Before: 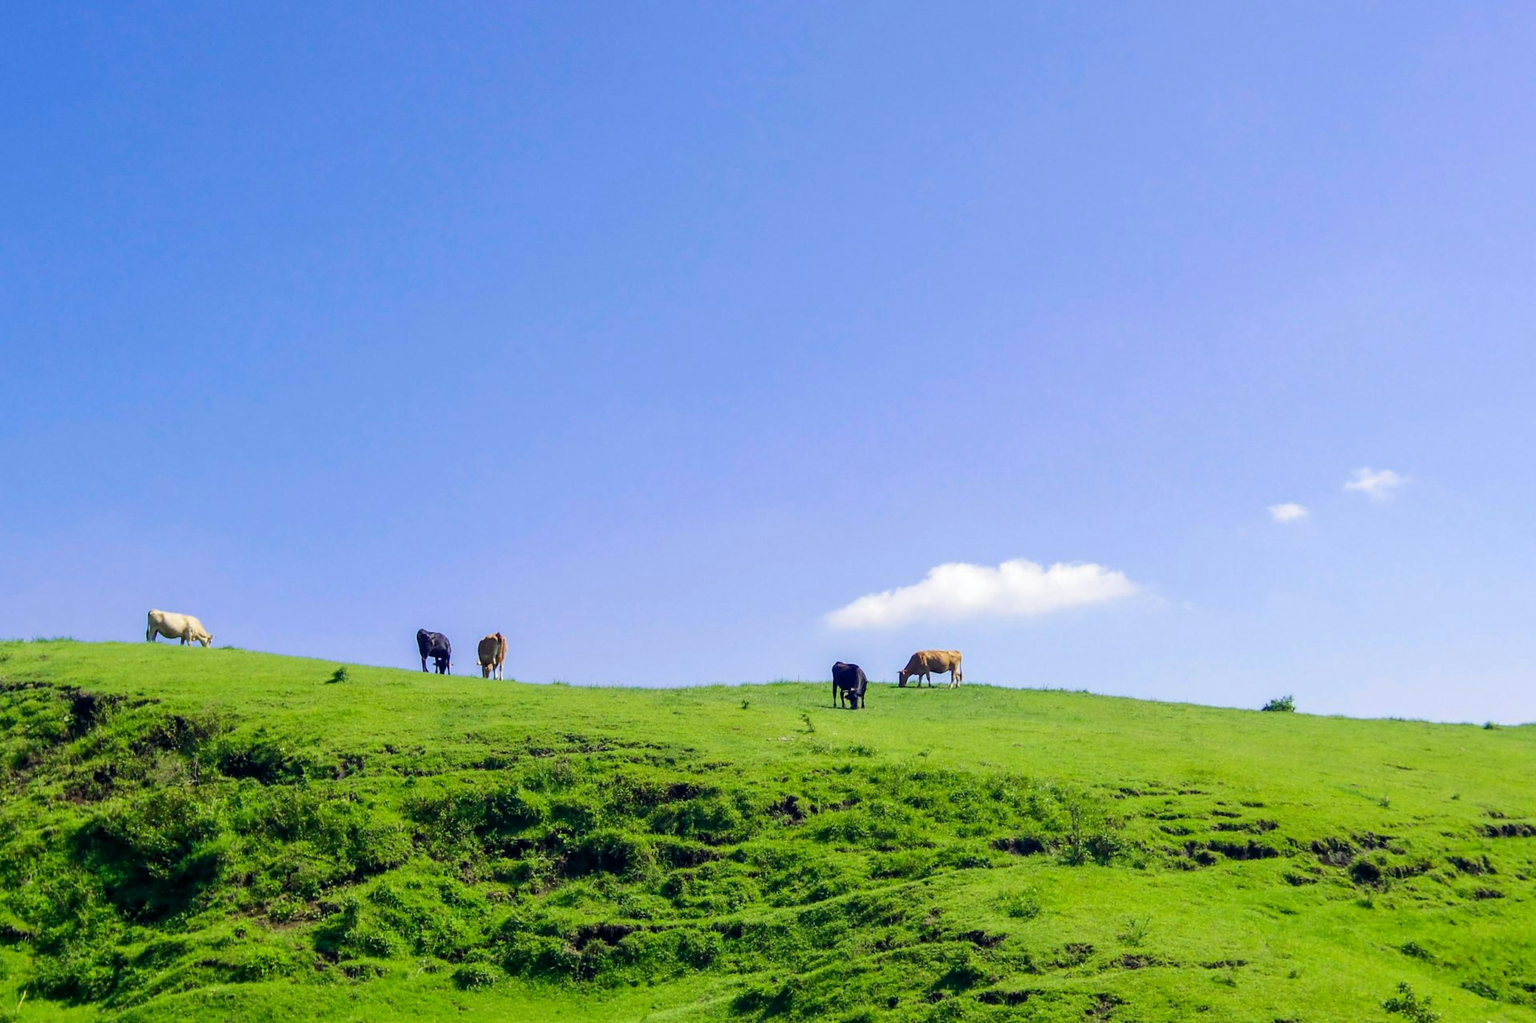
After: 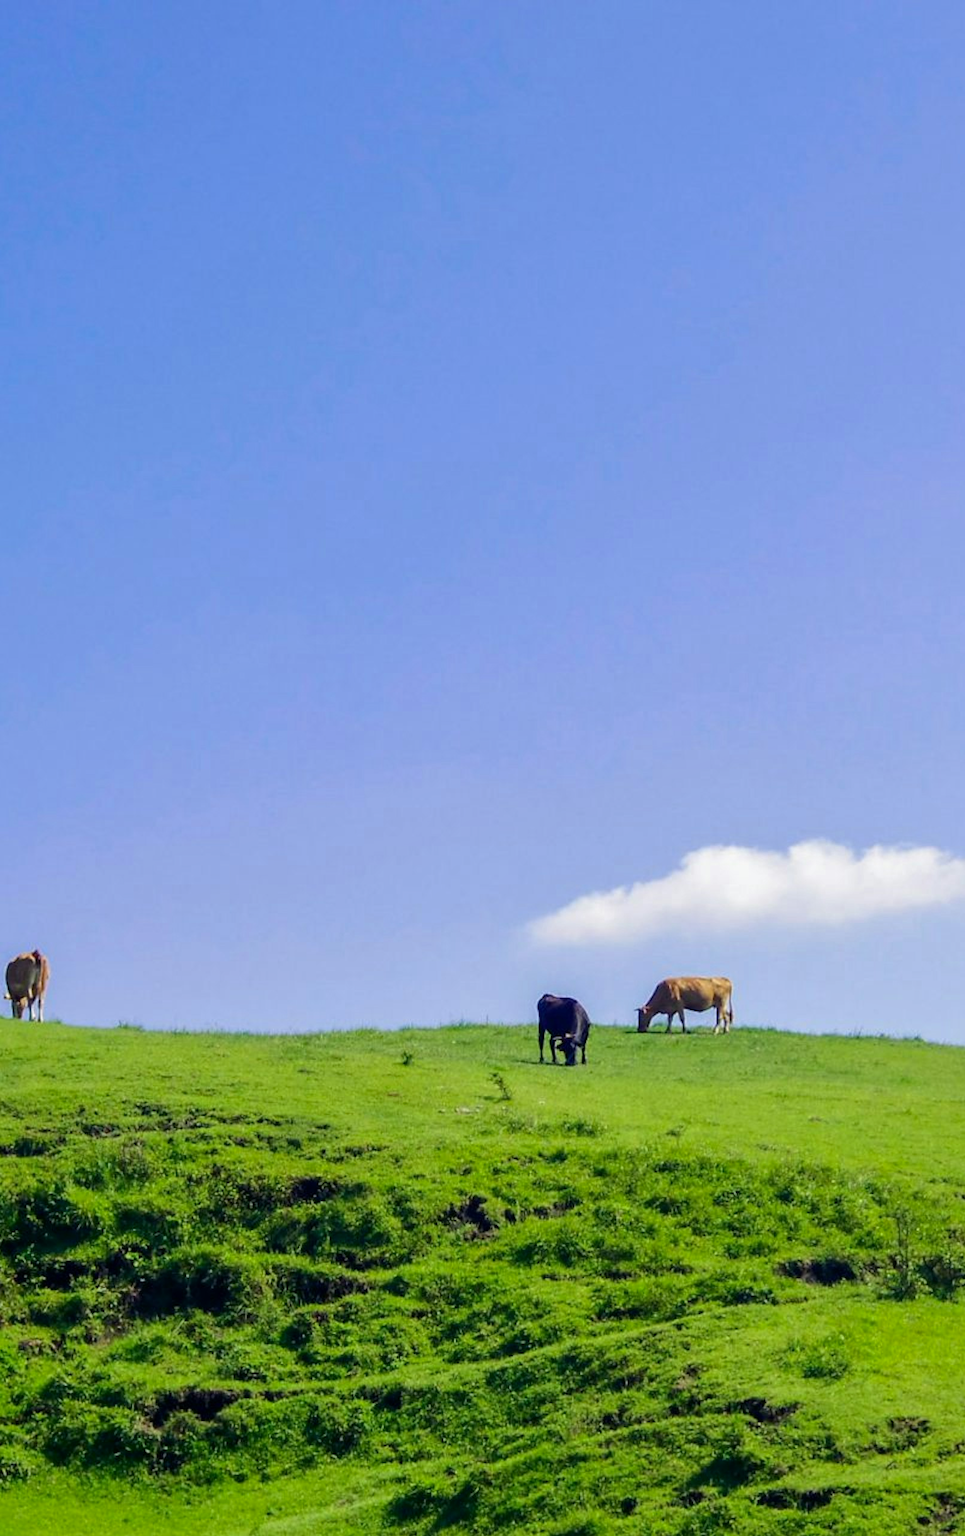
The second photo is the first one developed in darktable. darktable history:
crop: left 30.902%, right 27.197%
shadows and highlights: shadows -20.33, white point adjustment -2.18, highlights -34.86, highlights color adjustment 0.711%
